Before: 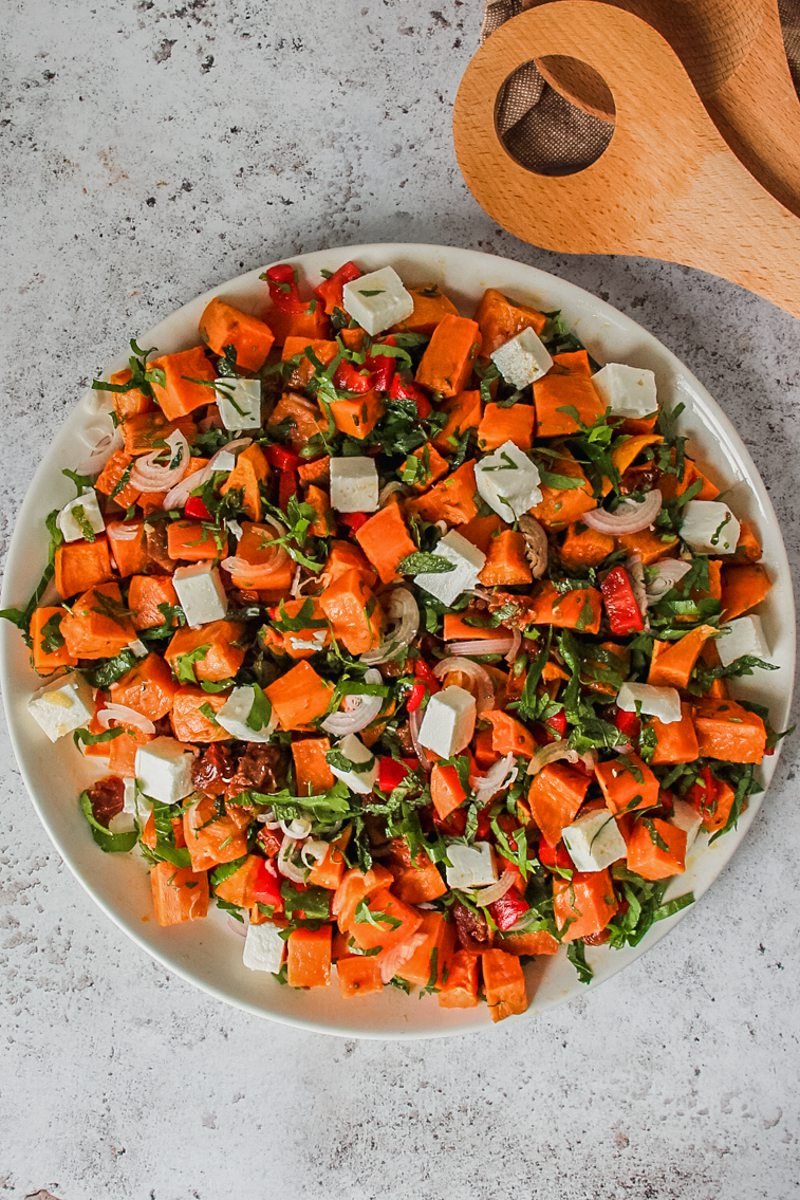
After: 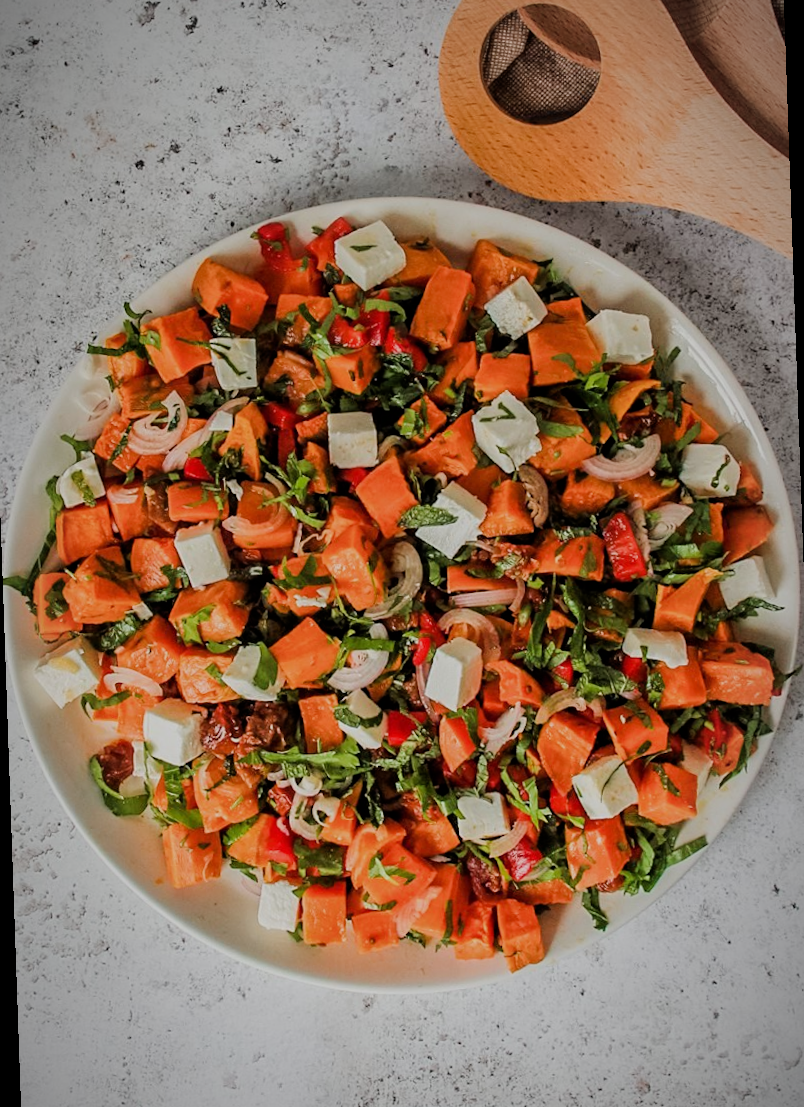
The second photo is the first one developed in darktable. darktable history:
filmic rgb: black relative exposure -6.68 EV, white relative exposure 4.56 EV, hardness 3.25
vignetting: fall-off radius 60%, automatic ratio true
rotate and perspective: rotation -2°, crop left 0.022, crop right 0.978, crop top 0.049, crop bottom 0.951
